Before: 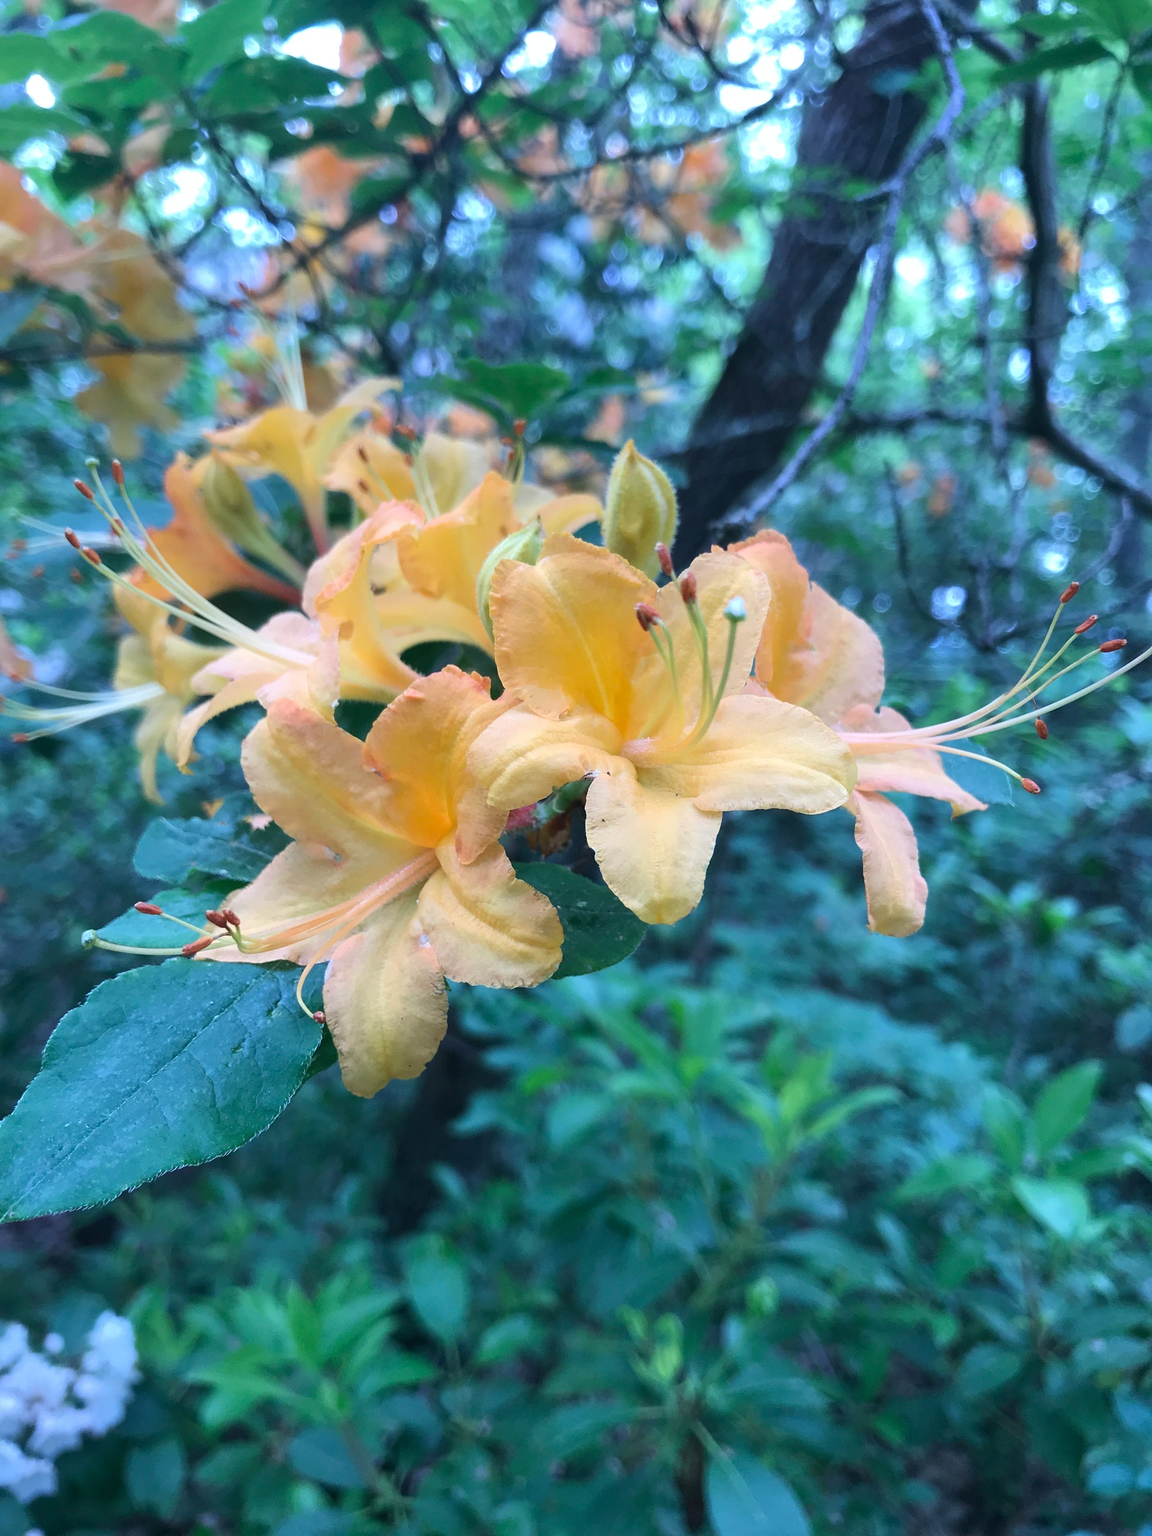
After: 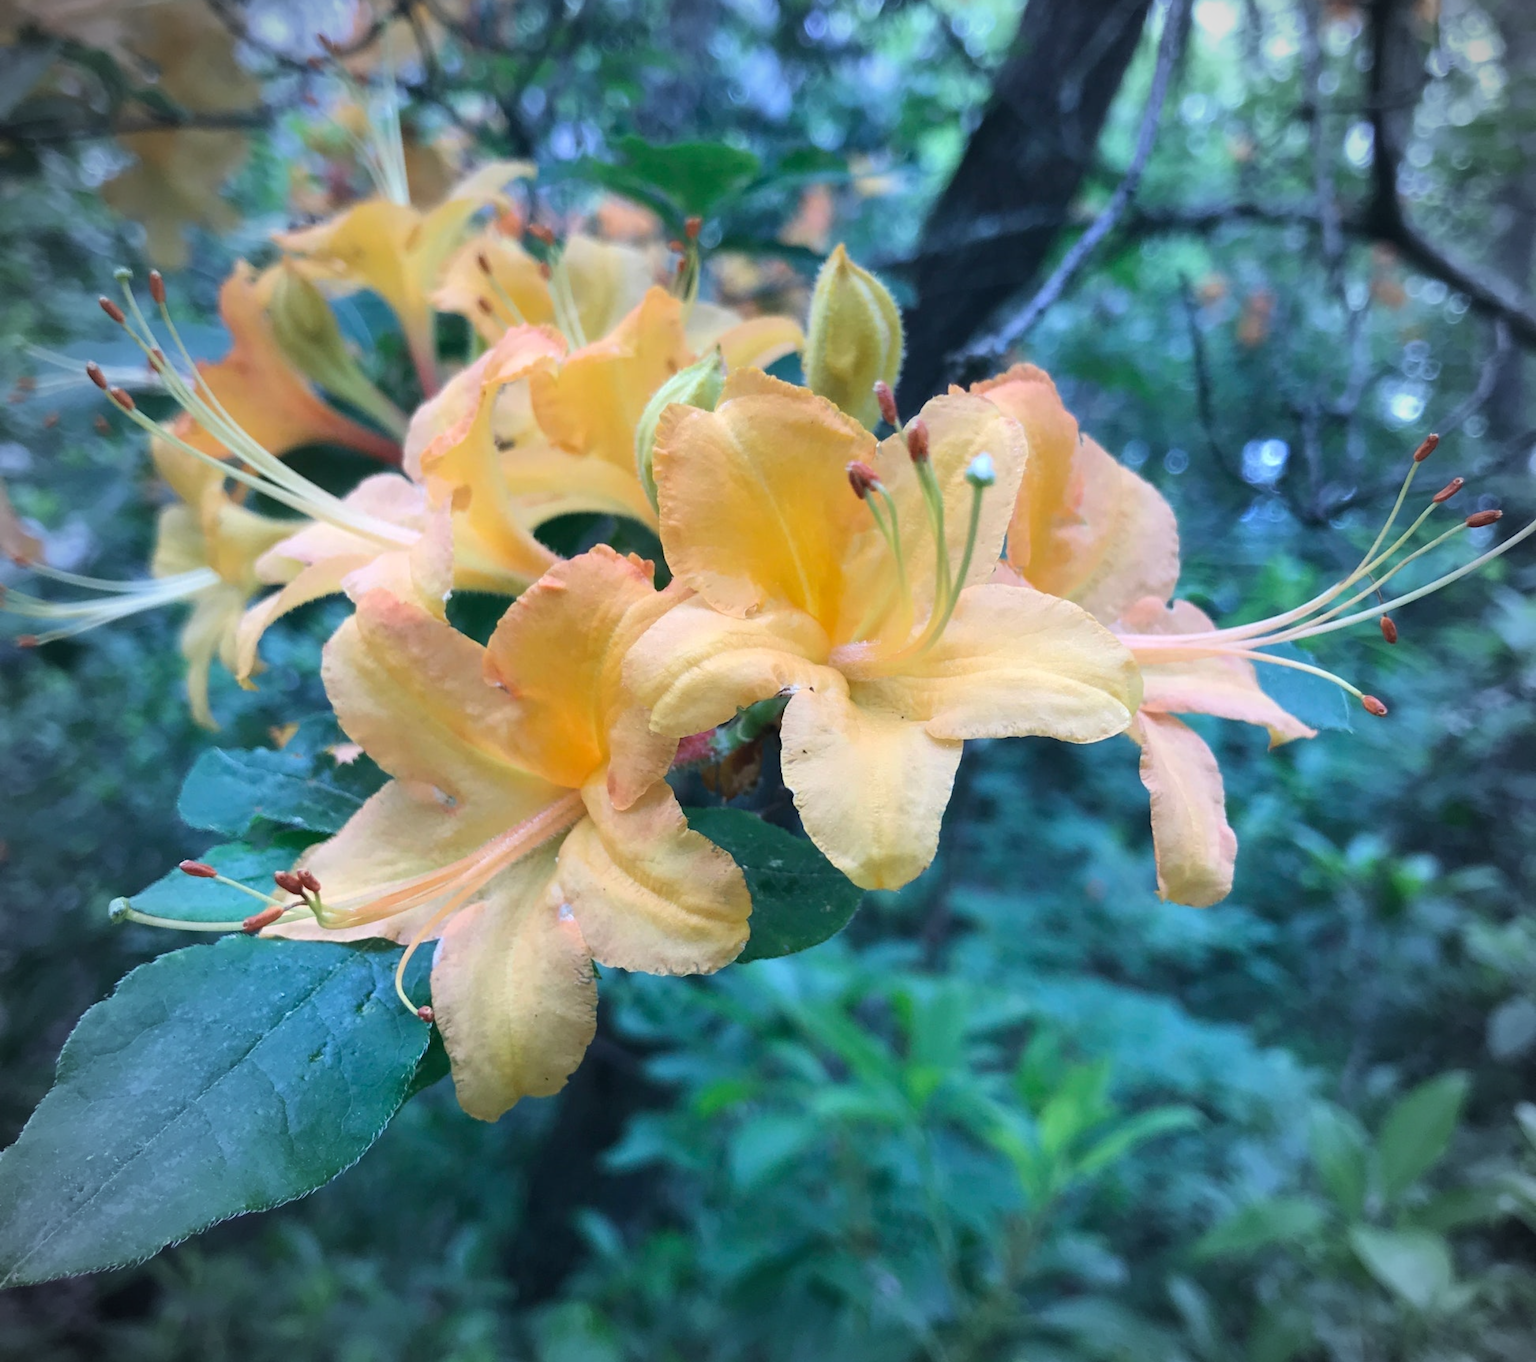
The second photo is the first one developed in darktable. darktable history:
vignetting: fall-off start 74.49%, fall-off radius 65.9%, brightness -0.628, saturation -0.68
crop: top 16.727%, bottom 16.727%
lowpass: radius 0.5, unbound 0
